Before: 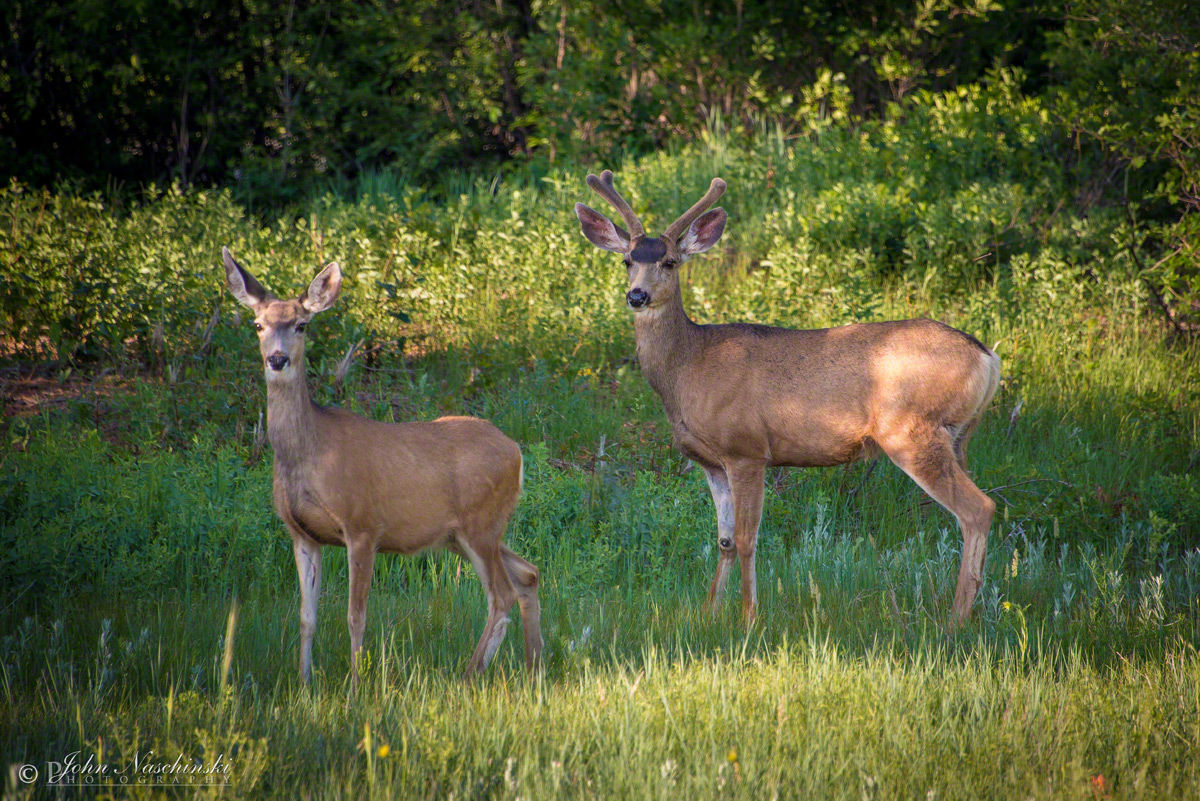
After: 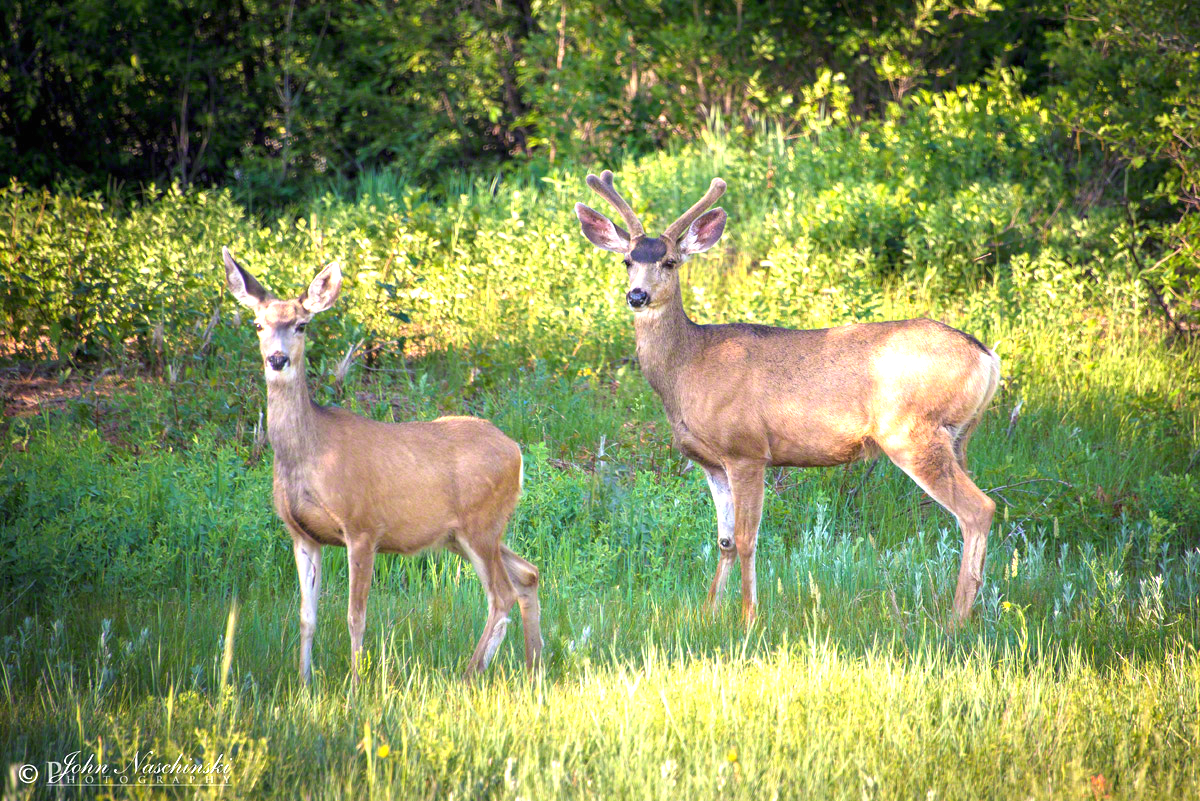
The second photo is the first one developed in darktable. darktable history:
tone equalizer: on, module defaults
exposure: black level correction 0, exposure 1.45 EV, compensate exposure bias true, compensate highlight preservation false
